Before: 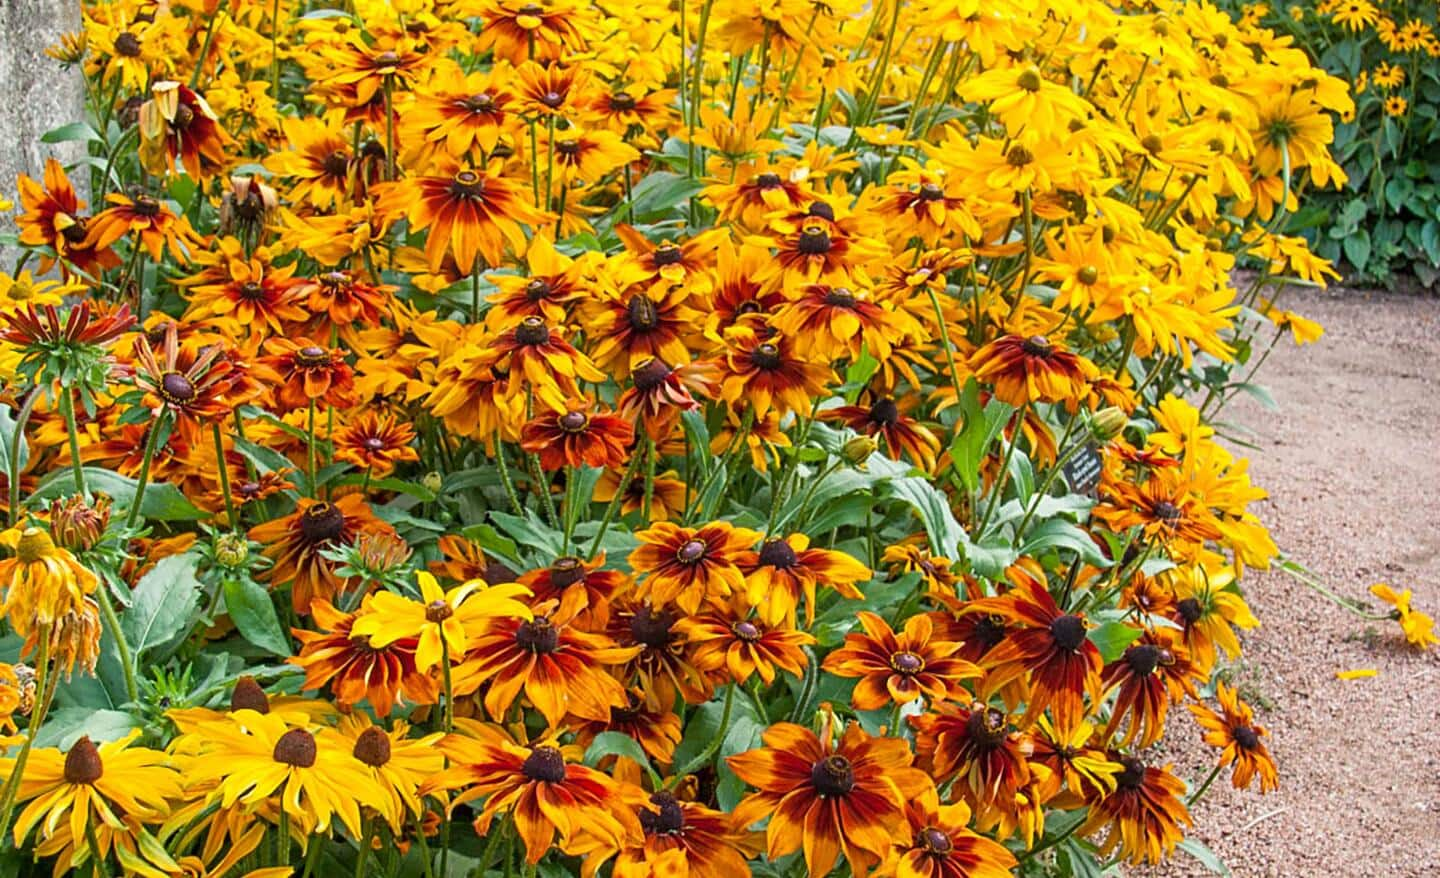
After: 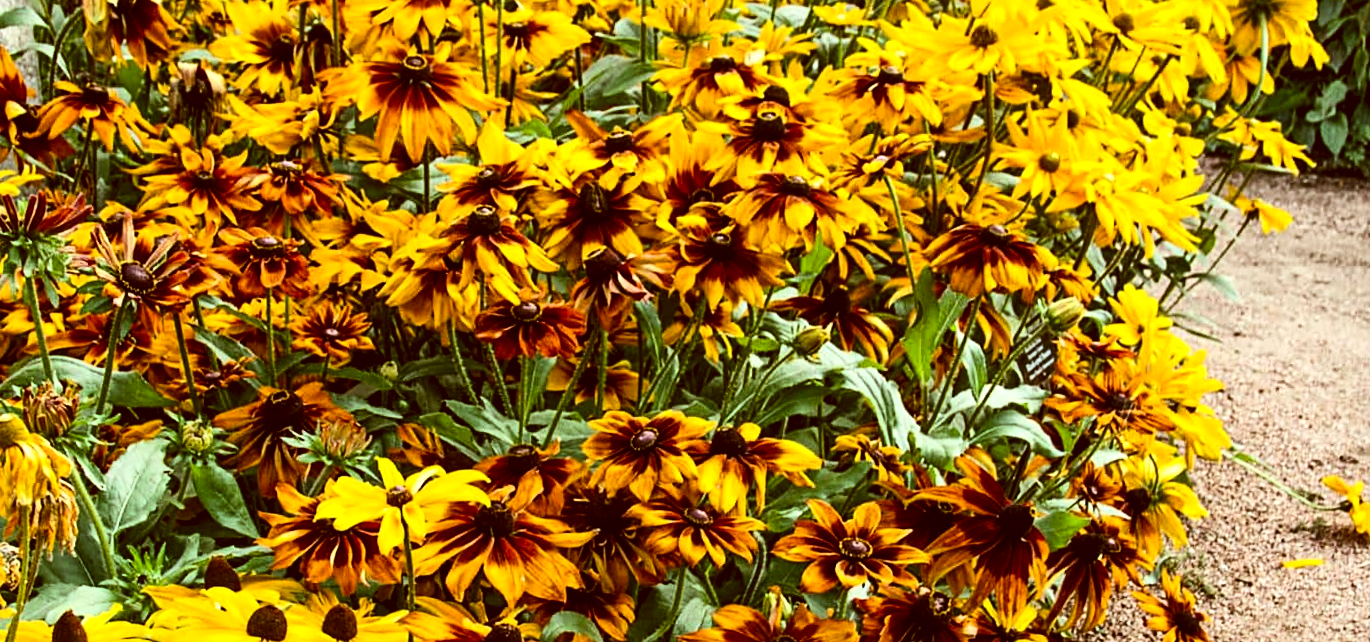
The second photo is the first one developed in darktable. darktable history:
rotate and perspective: rotation 0.074°, lens shift (vertical) 0.096, lens shift (horizontal) -0.041, crop left 0.043, crop right 0.952, crop top 0.024, crop bottom 0.979
levels: levels [0.029, 0.545, 0.971]
color correction: highlights a* -5.3, highlights b* 9.8, shadows a* 9.8, shadows b* 24.26
white balance: red 1.004, blue 1.024
crop: top 13.819%, bottom 11.169%
tone equalizer: on, module defaults
local contrast: mode bilateral grid, contrast 20, coarseness 50, detail 120%, midtone range 0.2
contrast brightness saturation: contrast 0.28
